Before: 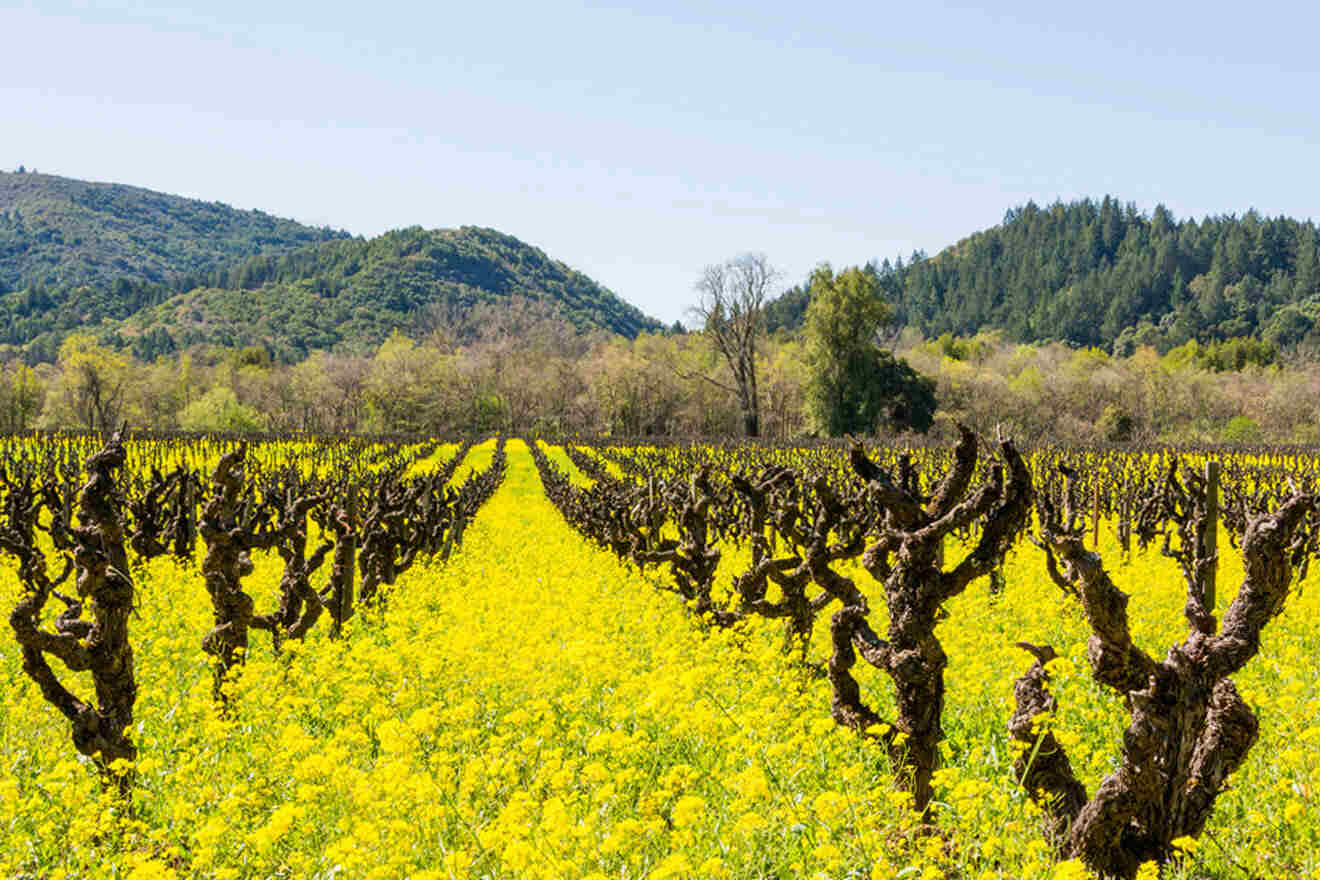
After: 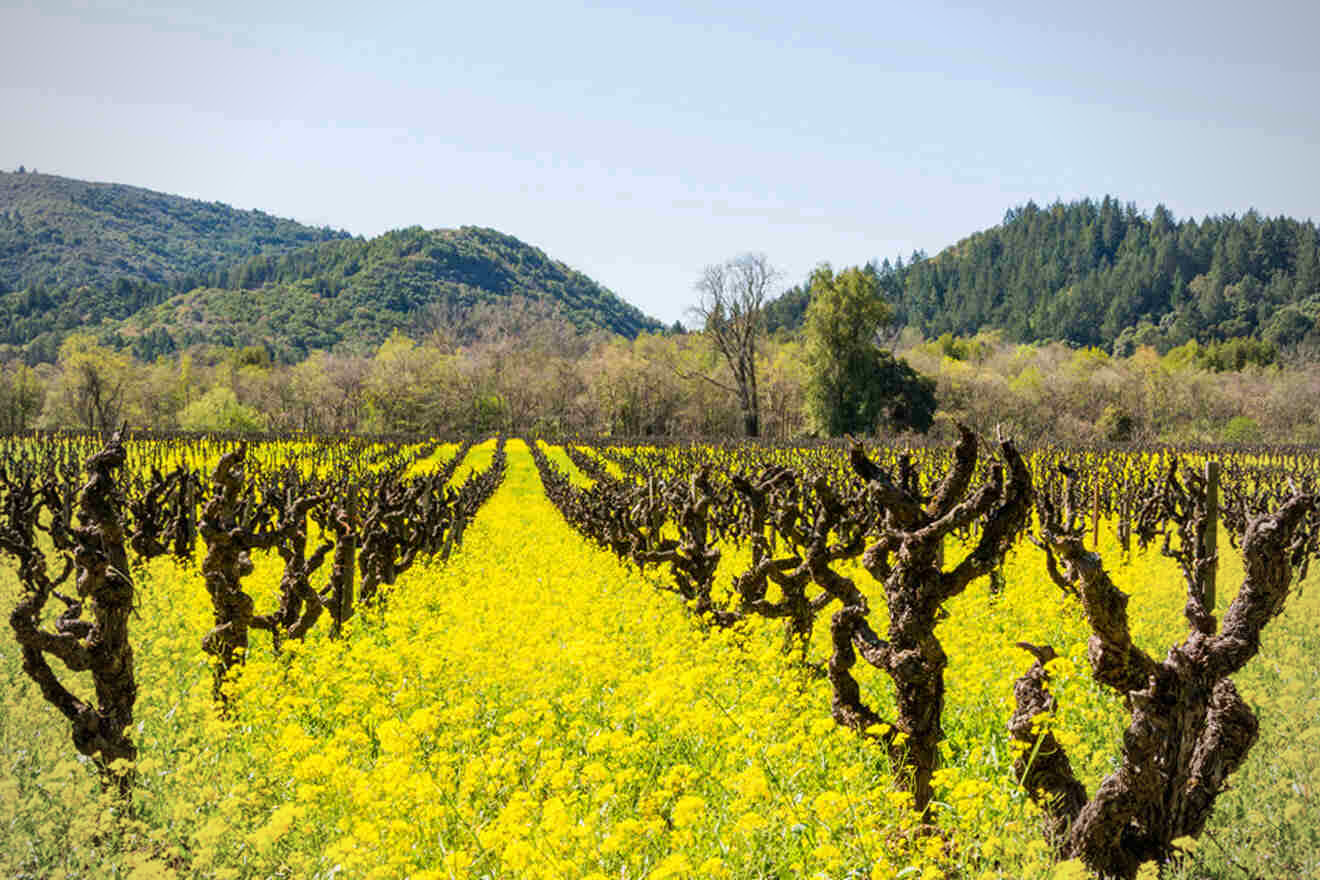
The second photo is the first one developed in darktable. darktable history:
vignetting: fall-off start 74.4%, fall-off radius 66.38%
